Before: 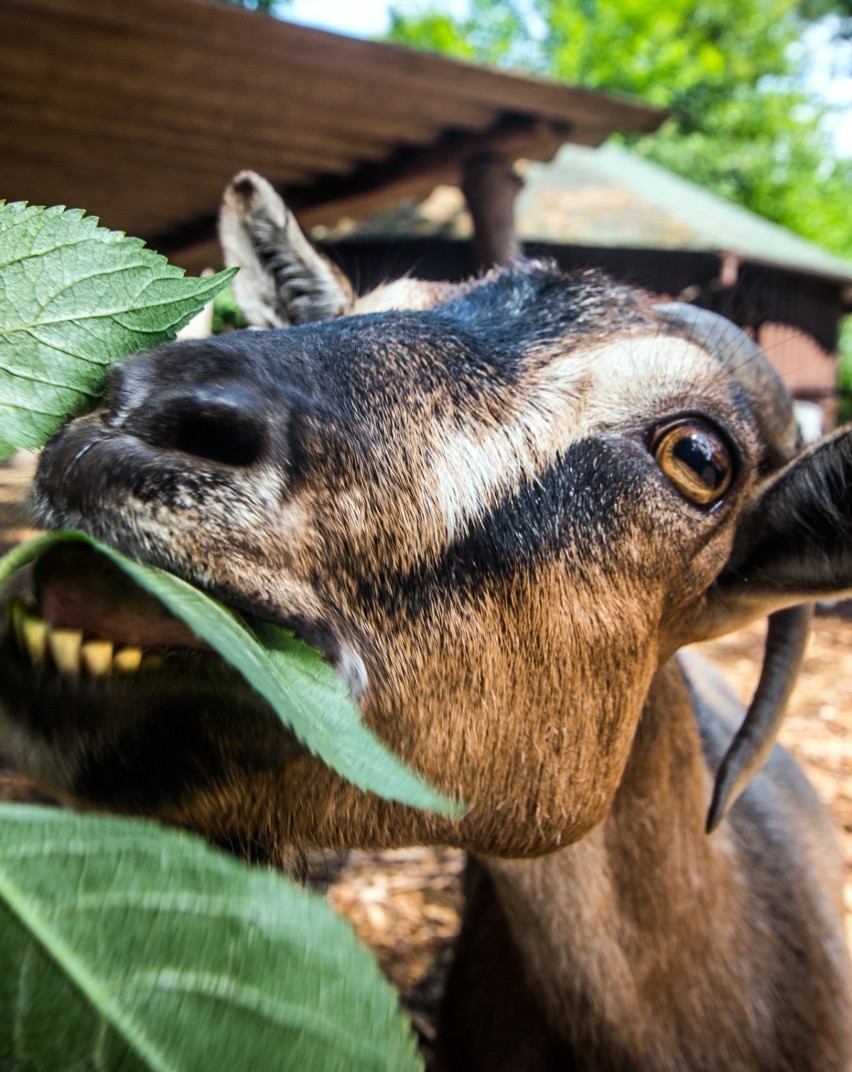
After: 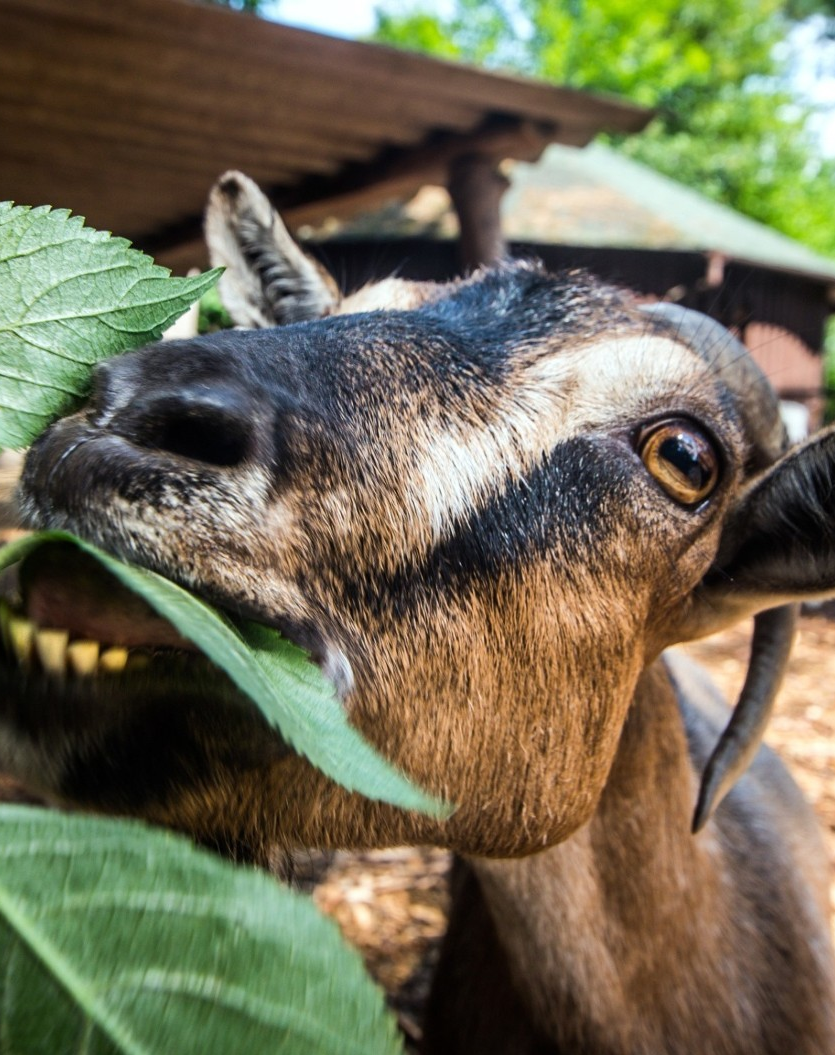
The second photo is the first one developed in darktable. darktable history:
crop: left 1.644%, right 0.282%, bottom 1.517%
